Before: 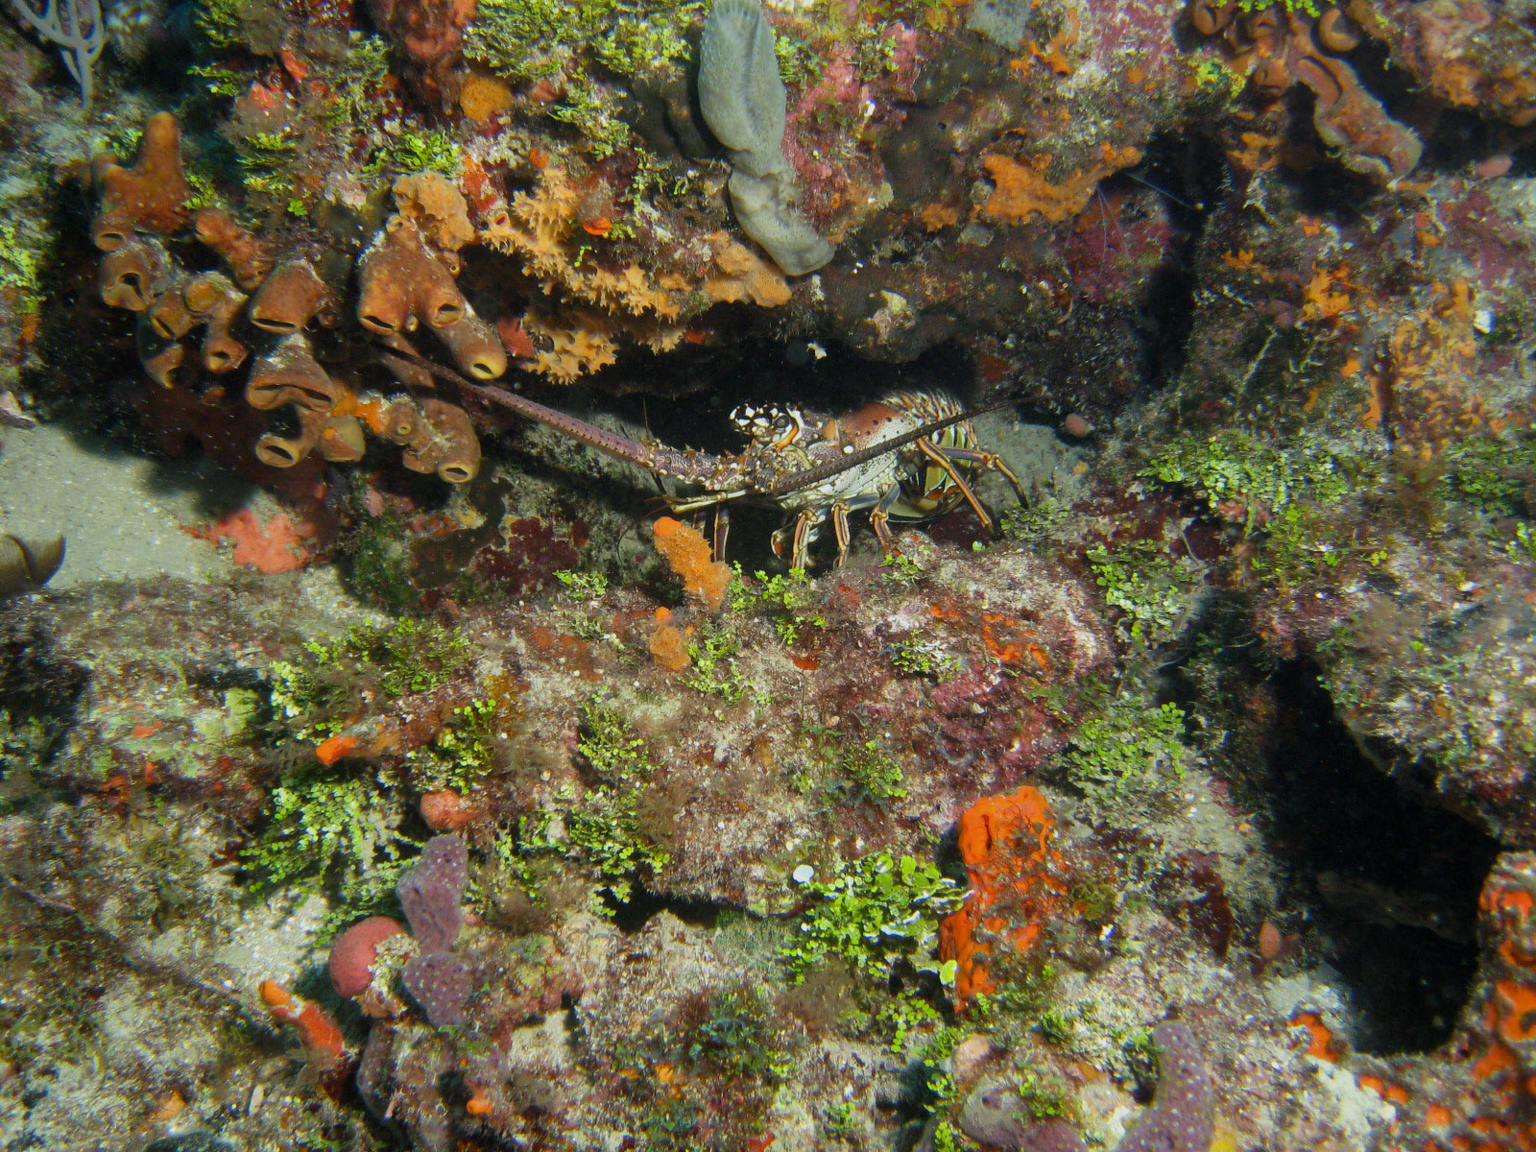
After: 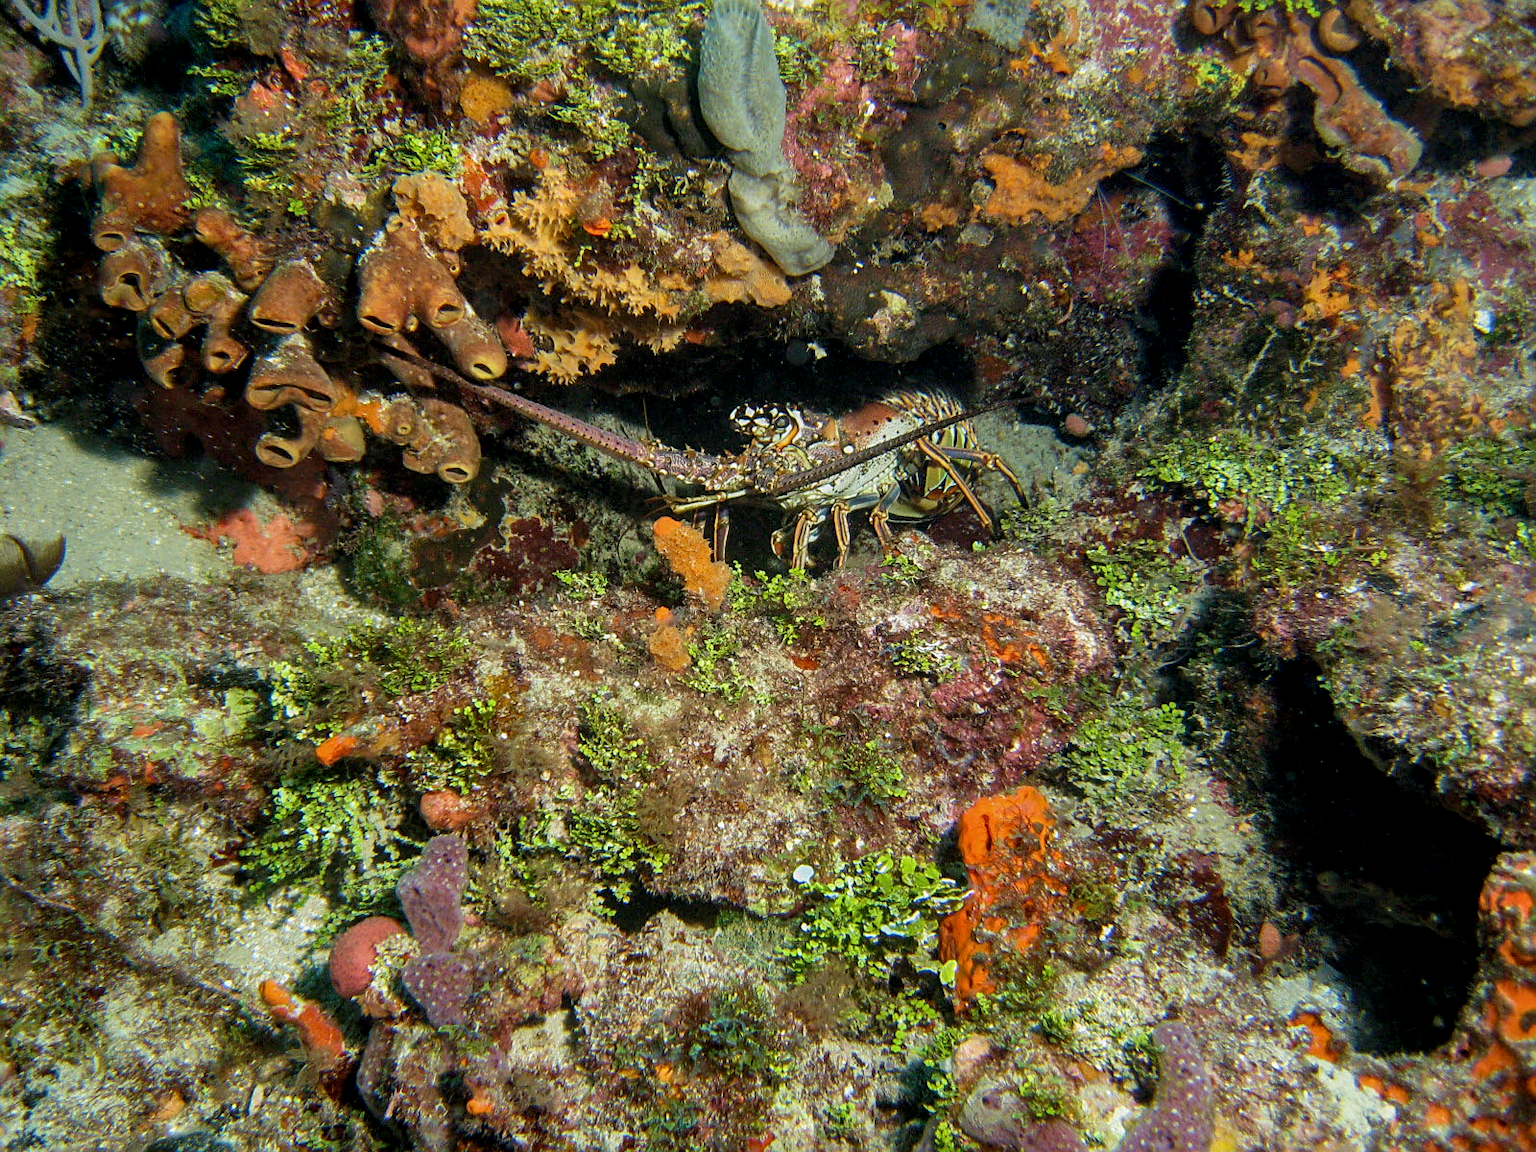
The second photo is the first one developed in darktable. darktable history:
shadows and highlights: shadows 34.43, highlights -34.79, soften with gaussian
sharpen: on, module defaults
local contrast: on, module defaults
velvia: on, module defaults
